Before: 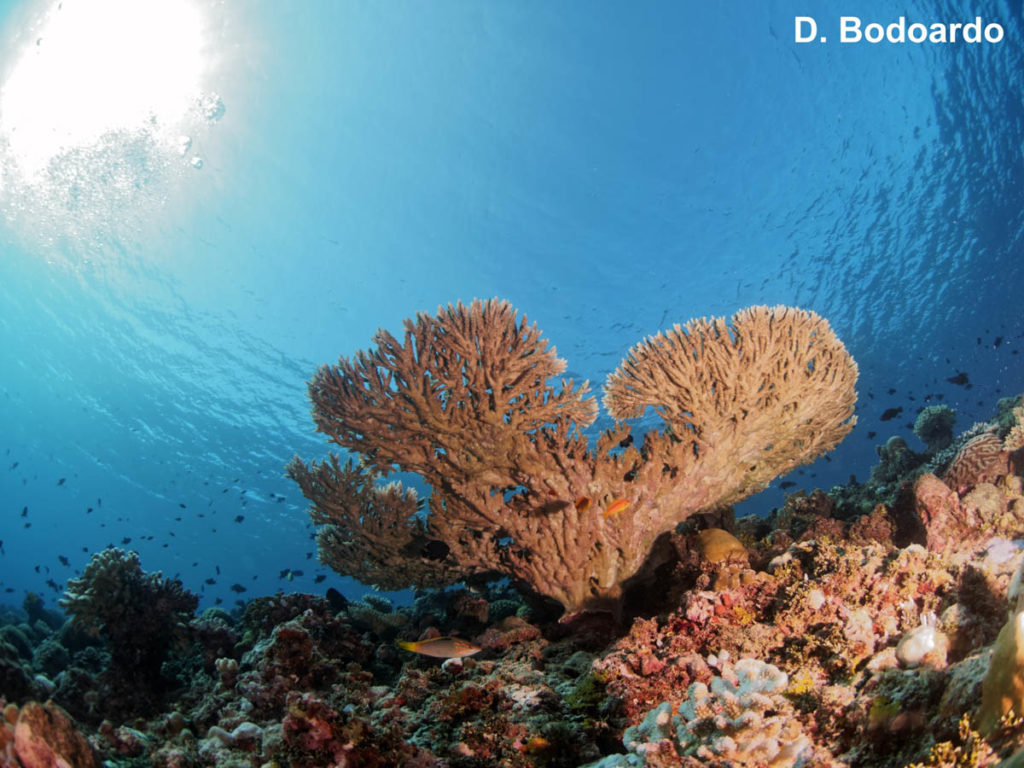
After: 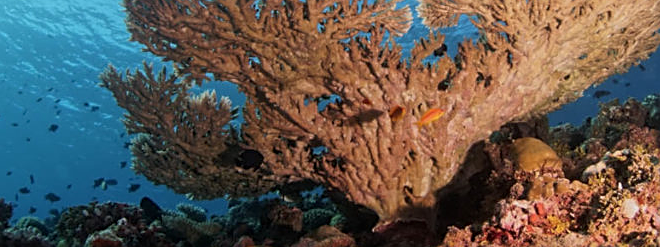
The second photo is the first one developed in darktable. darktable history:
crop: left 18.194%, top 50.966%, right 17.347%, bottom 16.843%
sharpen: on, module defaults
